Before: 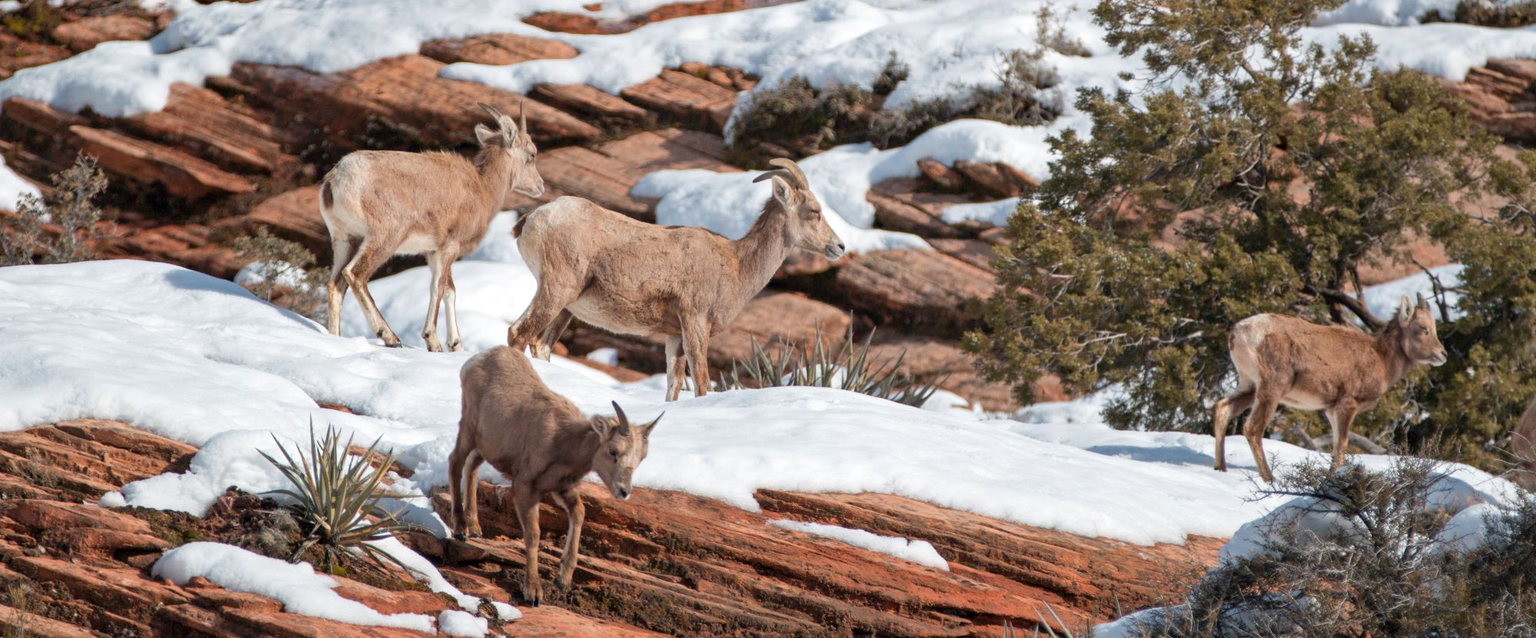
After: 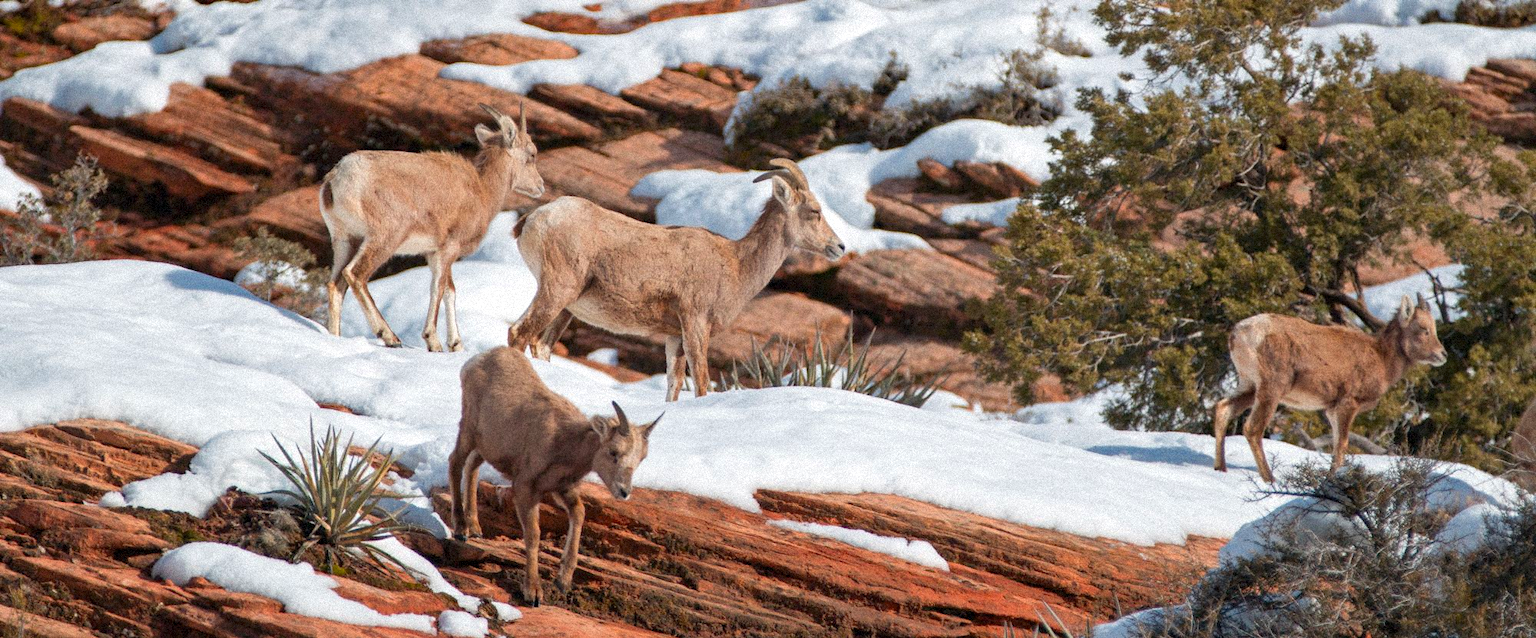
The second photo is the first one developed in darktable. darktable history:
grain: coarseness 9.38 ISO, strength 34.99%, mid-tones bias 0%
color zones: curves: ch0 [(0, 0.613) (0.01, 0.613) (0.245, 0.448) (0.498, 0.529) (0.642, 0.665) (0.879, 0.777) (0.99, 0.613)]; ch1 [(0, 0) (0.143, 0) (0.286, 0) (0.429, 0) (0.571, 0) (0.714, 0) (0.857, 0)], mix -121.96%
tone equalizer: on, module defaults
